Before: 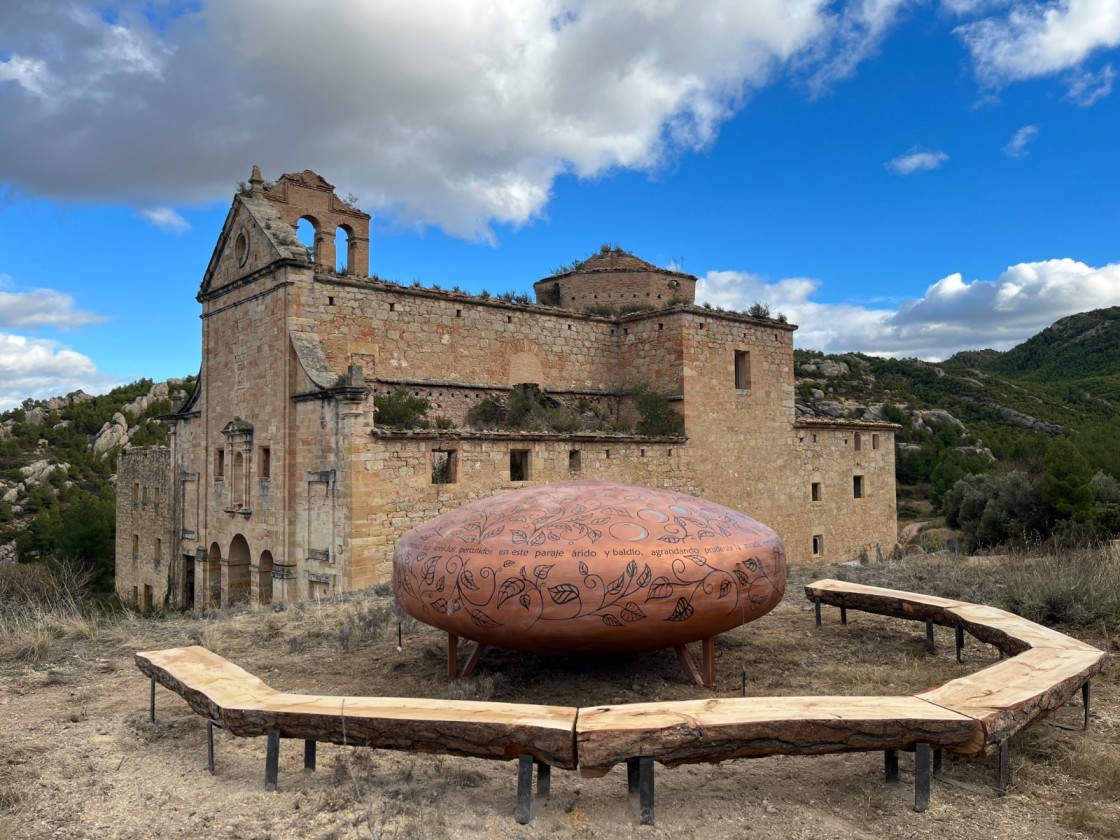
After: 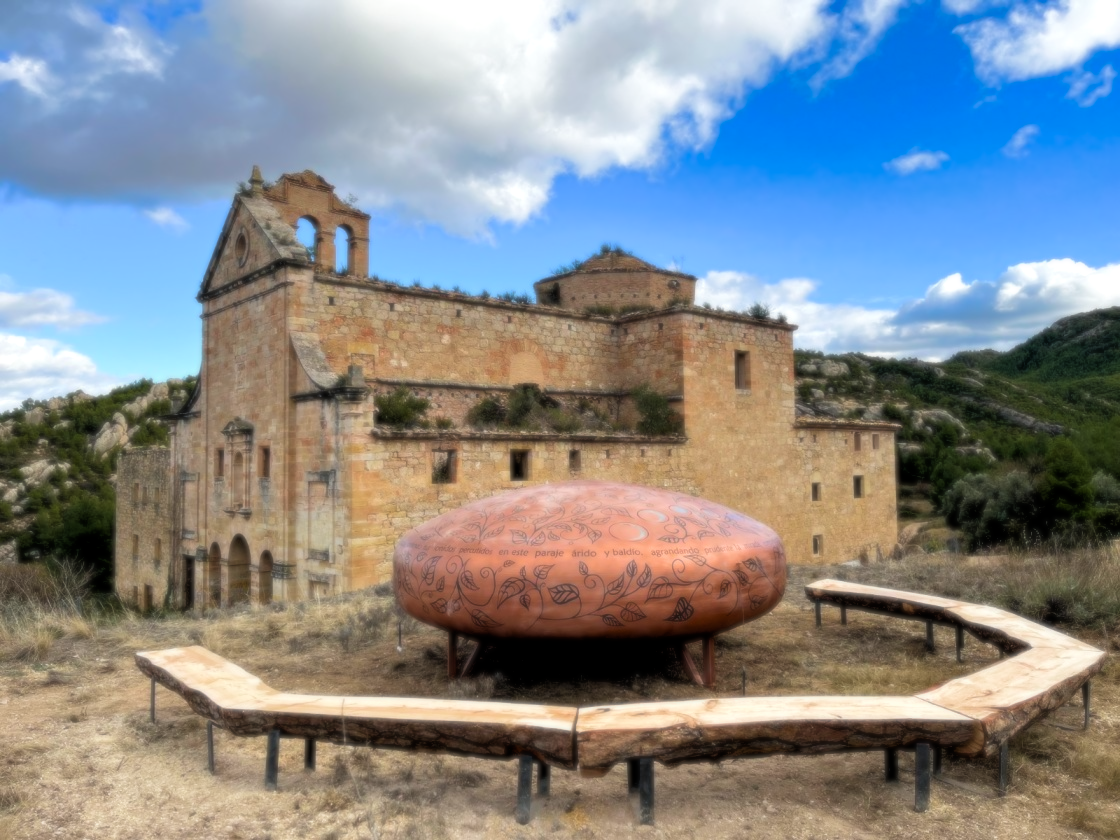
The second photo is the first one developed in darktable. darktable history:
velvia: on, module defaults
color correction: highlights a* 0.003, highlights b* -0.283
rgb levels: levels [[0.01, 0.419, 0.839], [0, 0.5, 1], [0, 0.5, 1]]
soften: size 8.67%, mix 49%
vibrance: vibrance 75%
